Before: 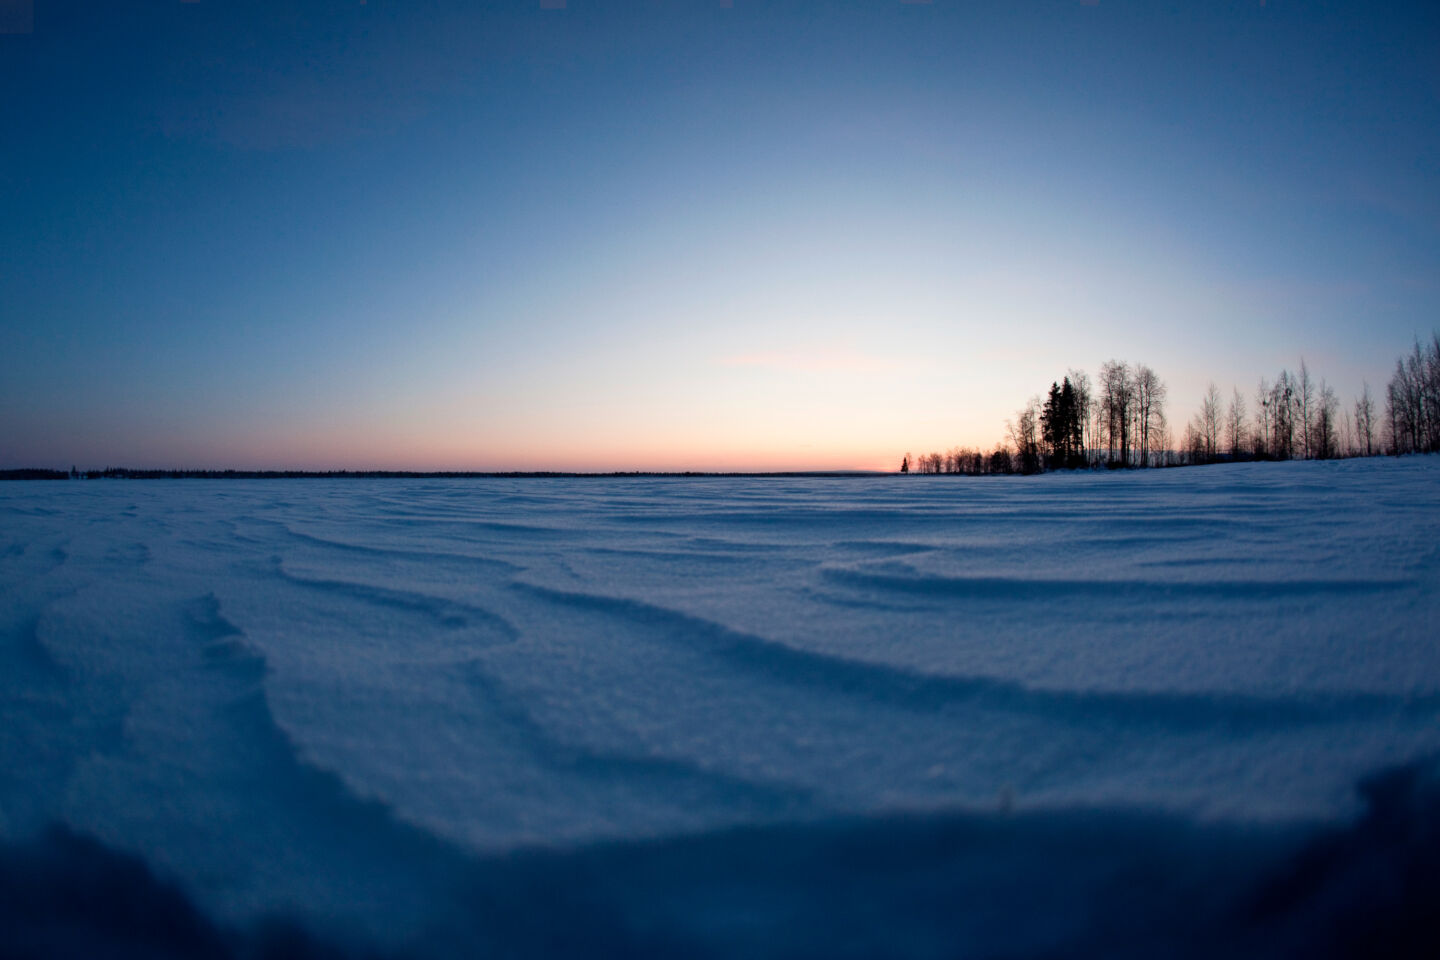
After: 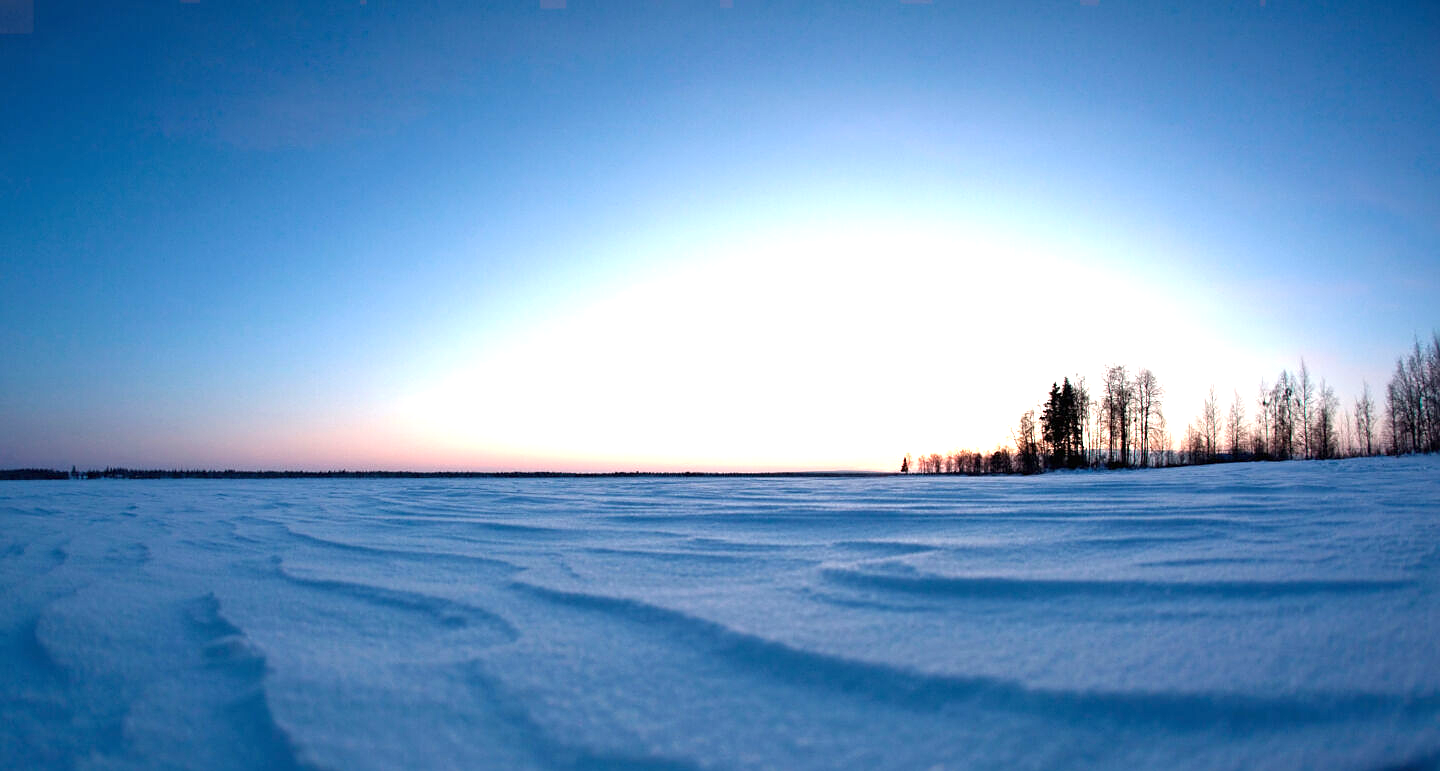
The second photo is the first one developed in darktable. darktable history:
crop: bottom 19.628%
sharpen: radius 0.983, amount 0.613
exposure: black level correction 0, exposure 1.2 EV, compensate exposure bias true, compensate highlight preservation false
color zones: curves: ch0 [(0.25, 0.5) (0.423, 0.5) (0.443, 0.5) (0.521, 0.756) (0.568, 0.5) (0.576, 0.5) (0.75, 0.5)]; ch1 [(0.25, 0.5) (0.423, 0.5) (0.443, 0.5) (0.539, 0.873) (0.624, 0.565) (0.631, 0.5) (0.75, 0.5)]
